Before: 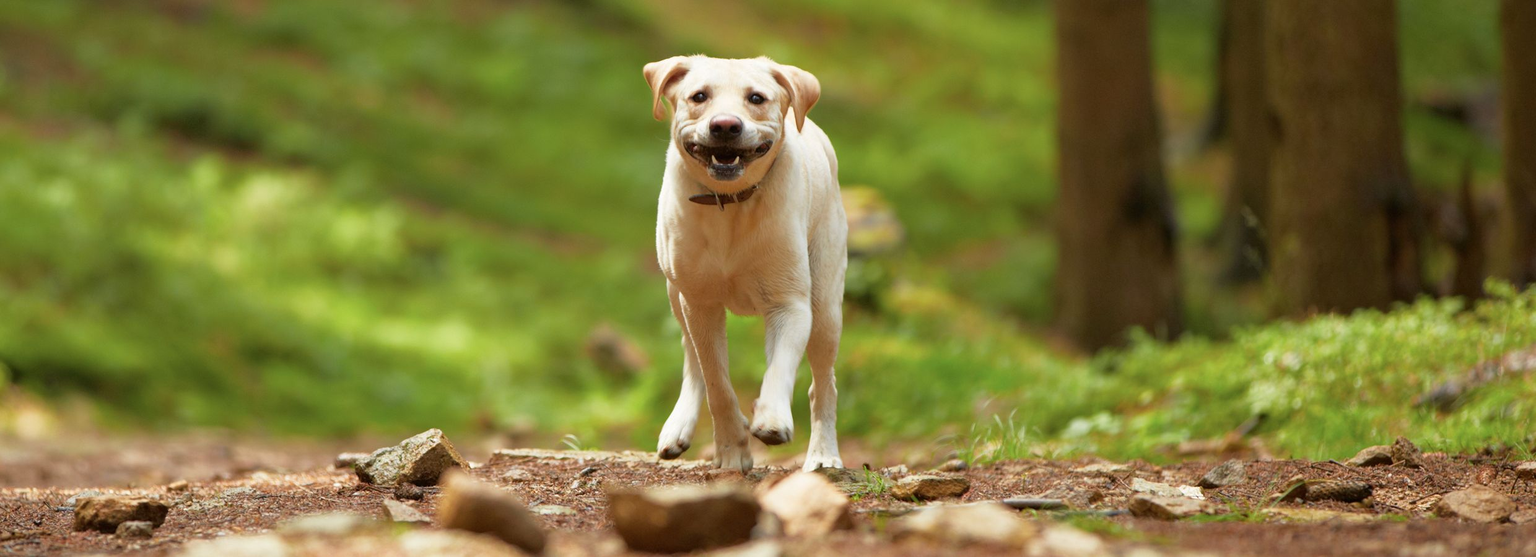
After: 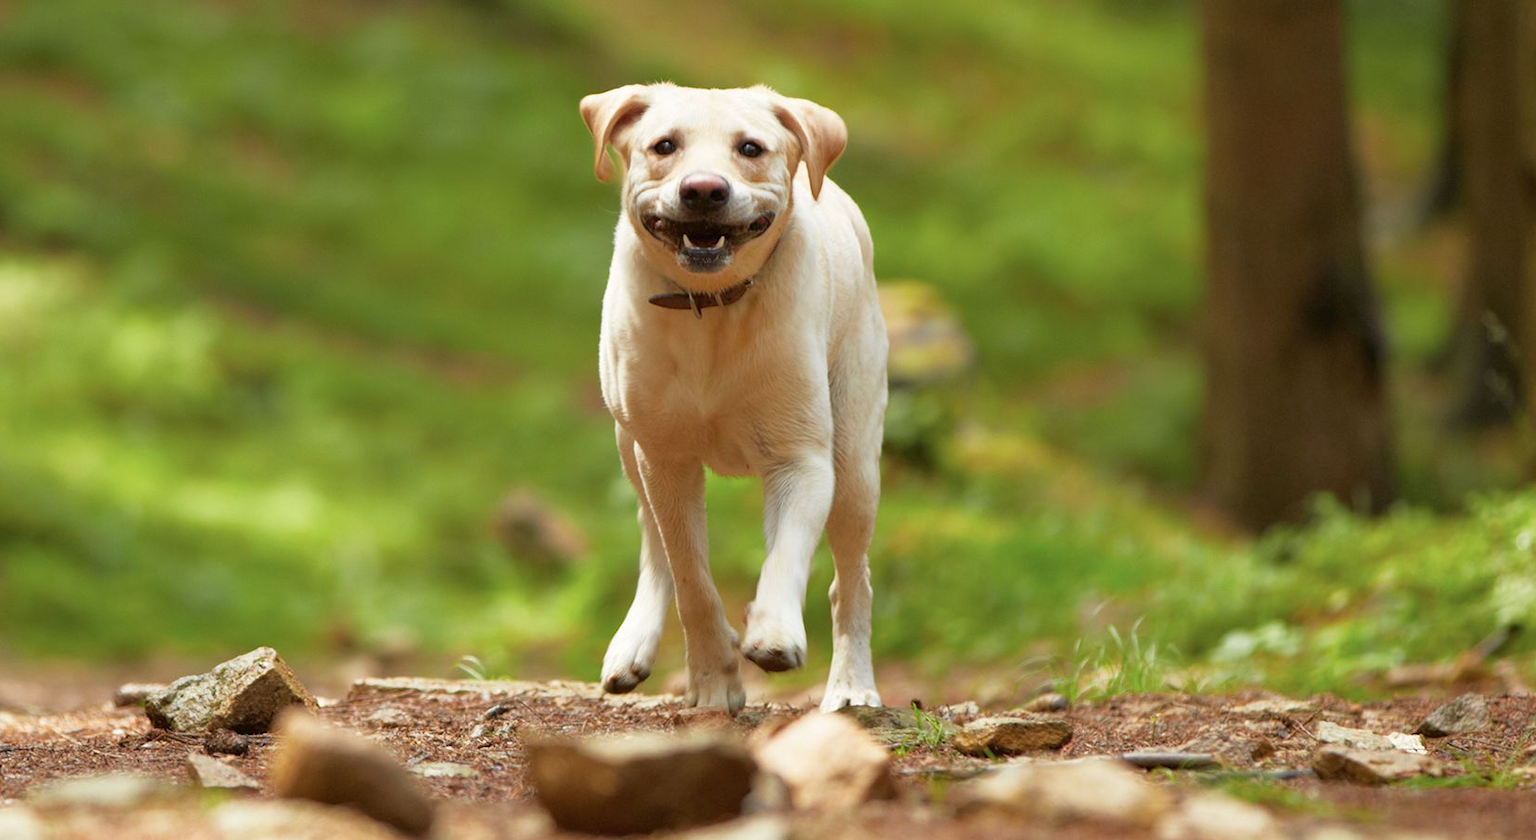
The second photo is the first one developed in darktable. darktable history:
tone equalizer: on, module defaults
crop: left 16.895%, right 16.779%
